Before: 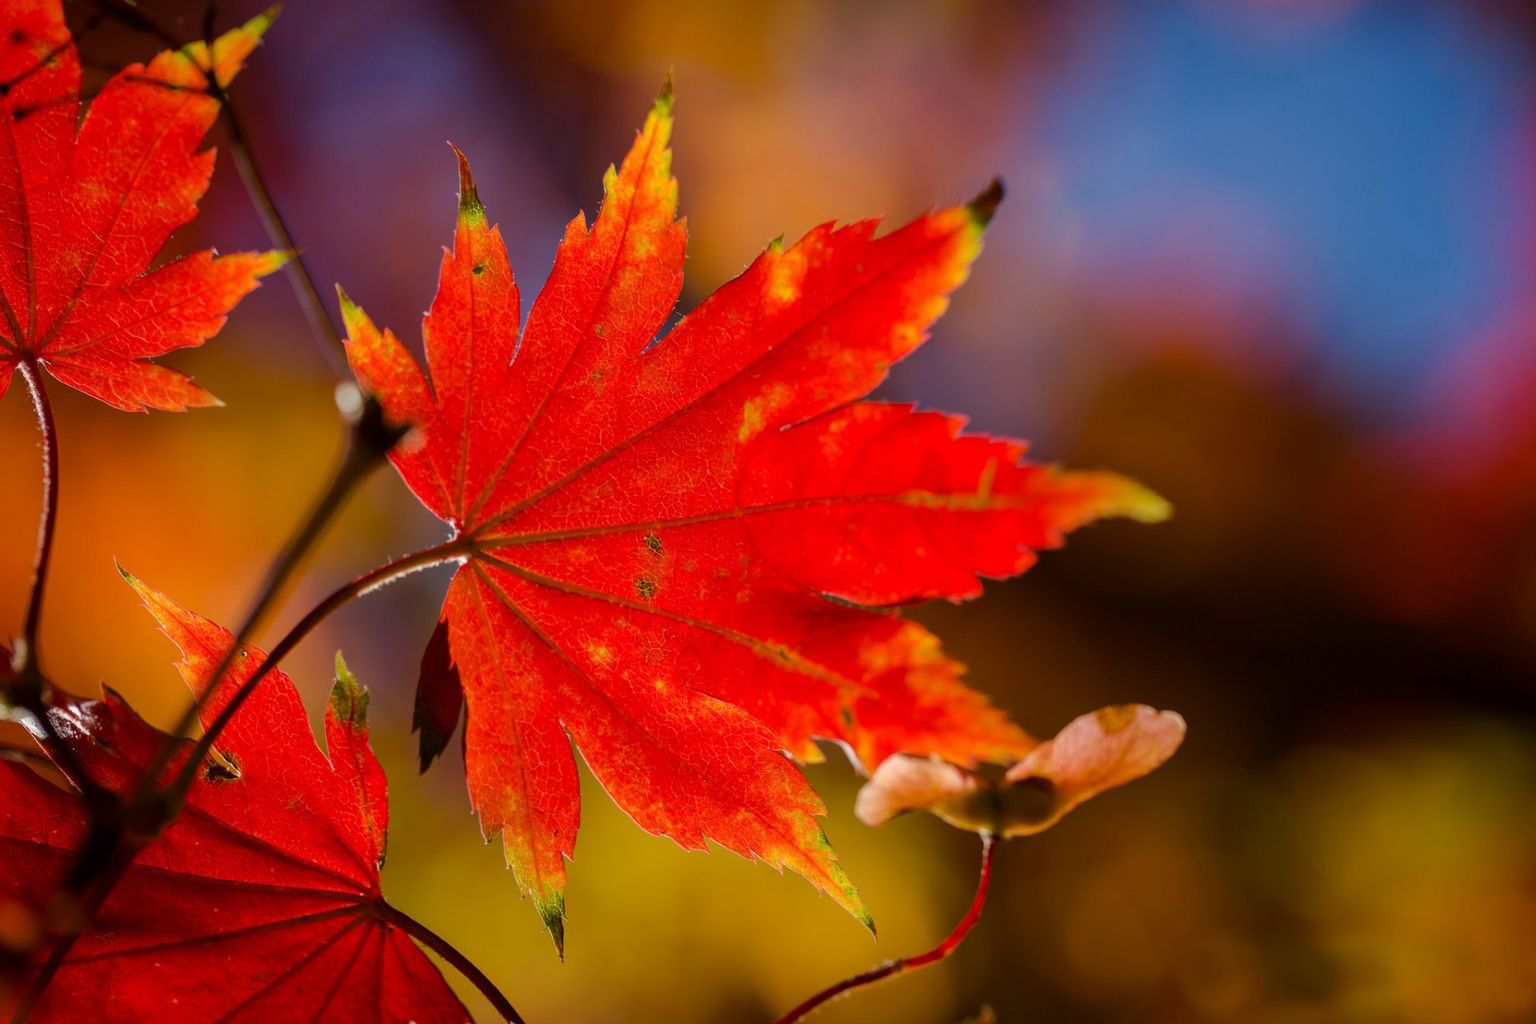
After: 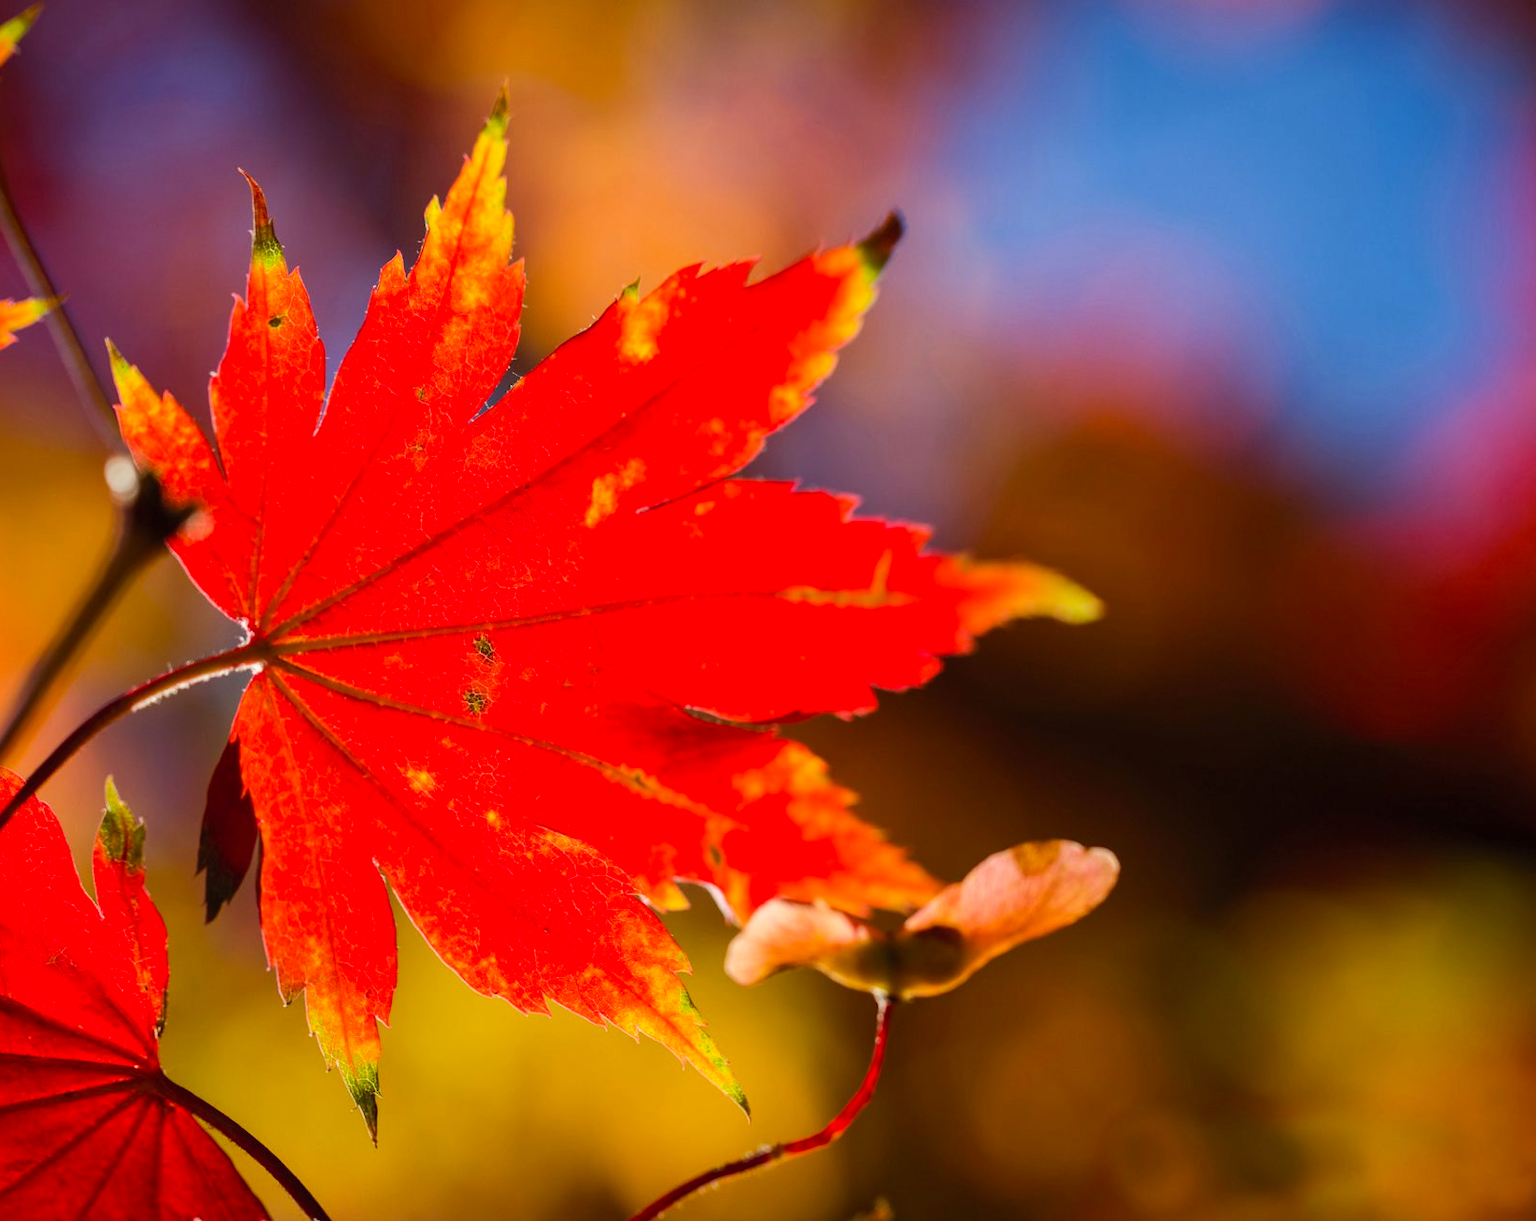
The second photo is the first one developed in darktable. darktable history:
crop: left 16.145%
contrast brightness saturation: contrast 0.2, brightness 0.16, saturation 0.22
